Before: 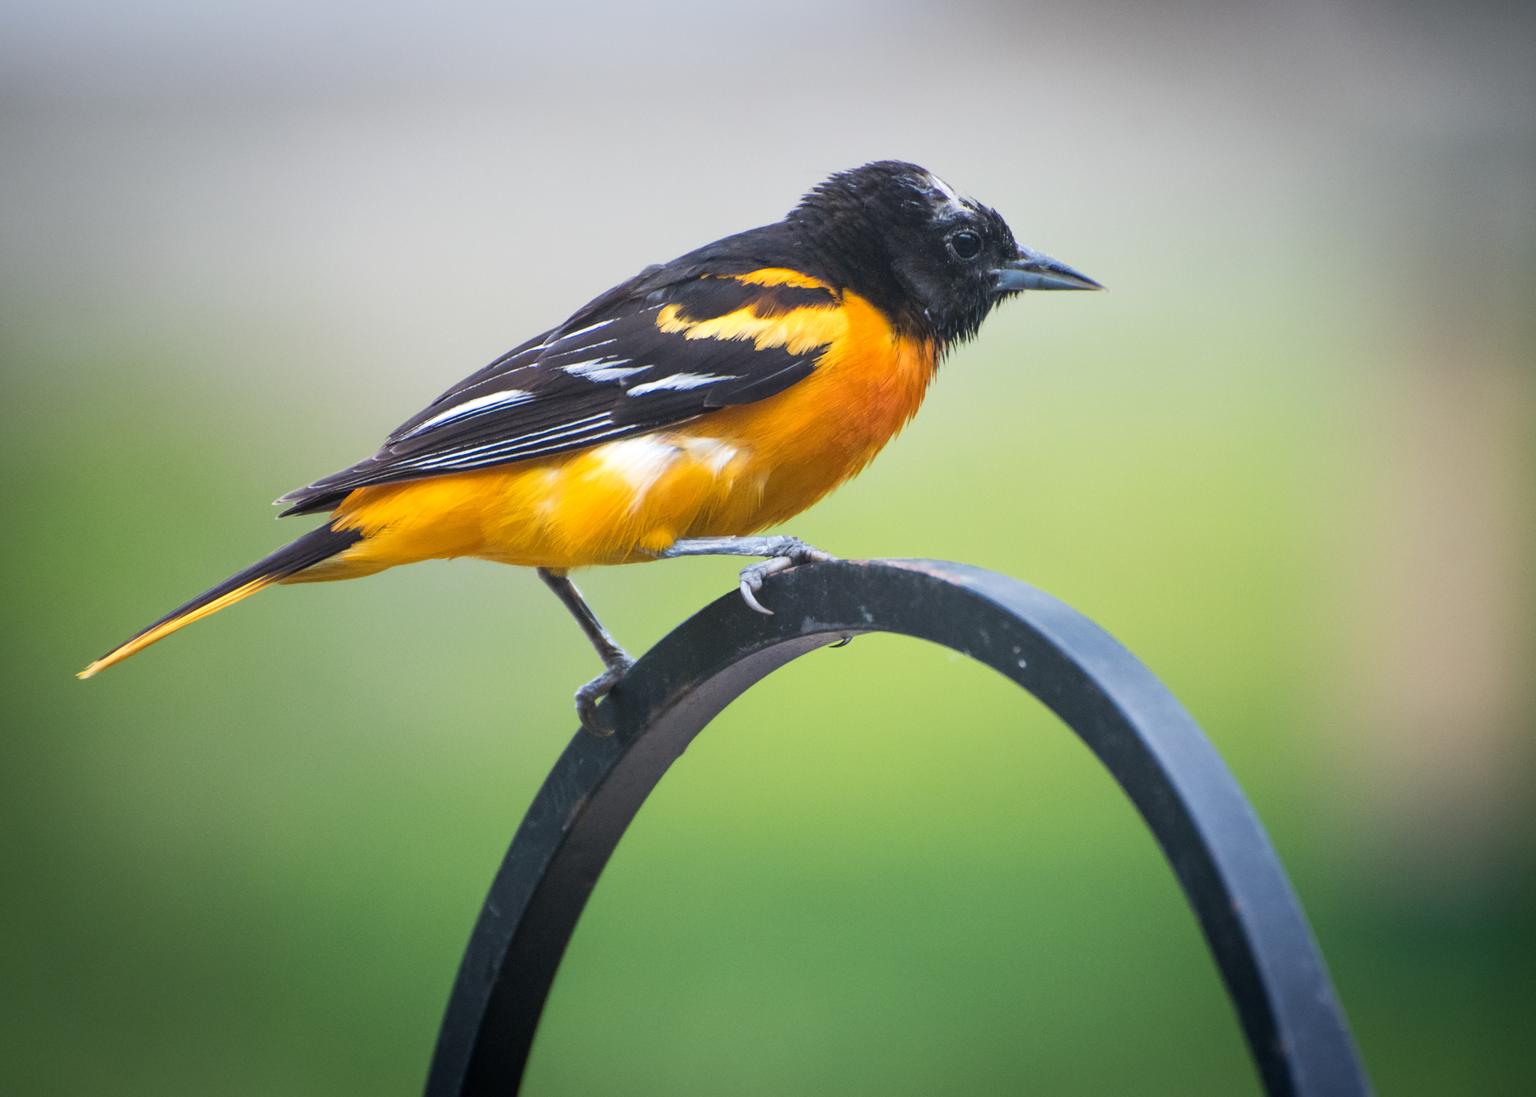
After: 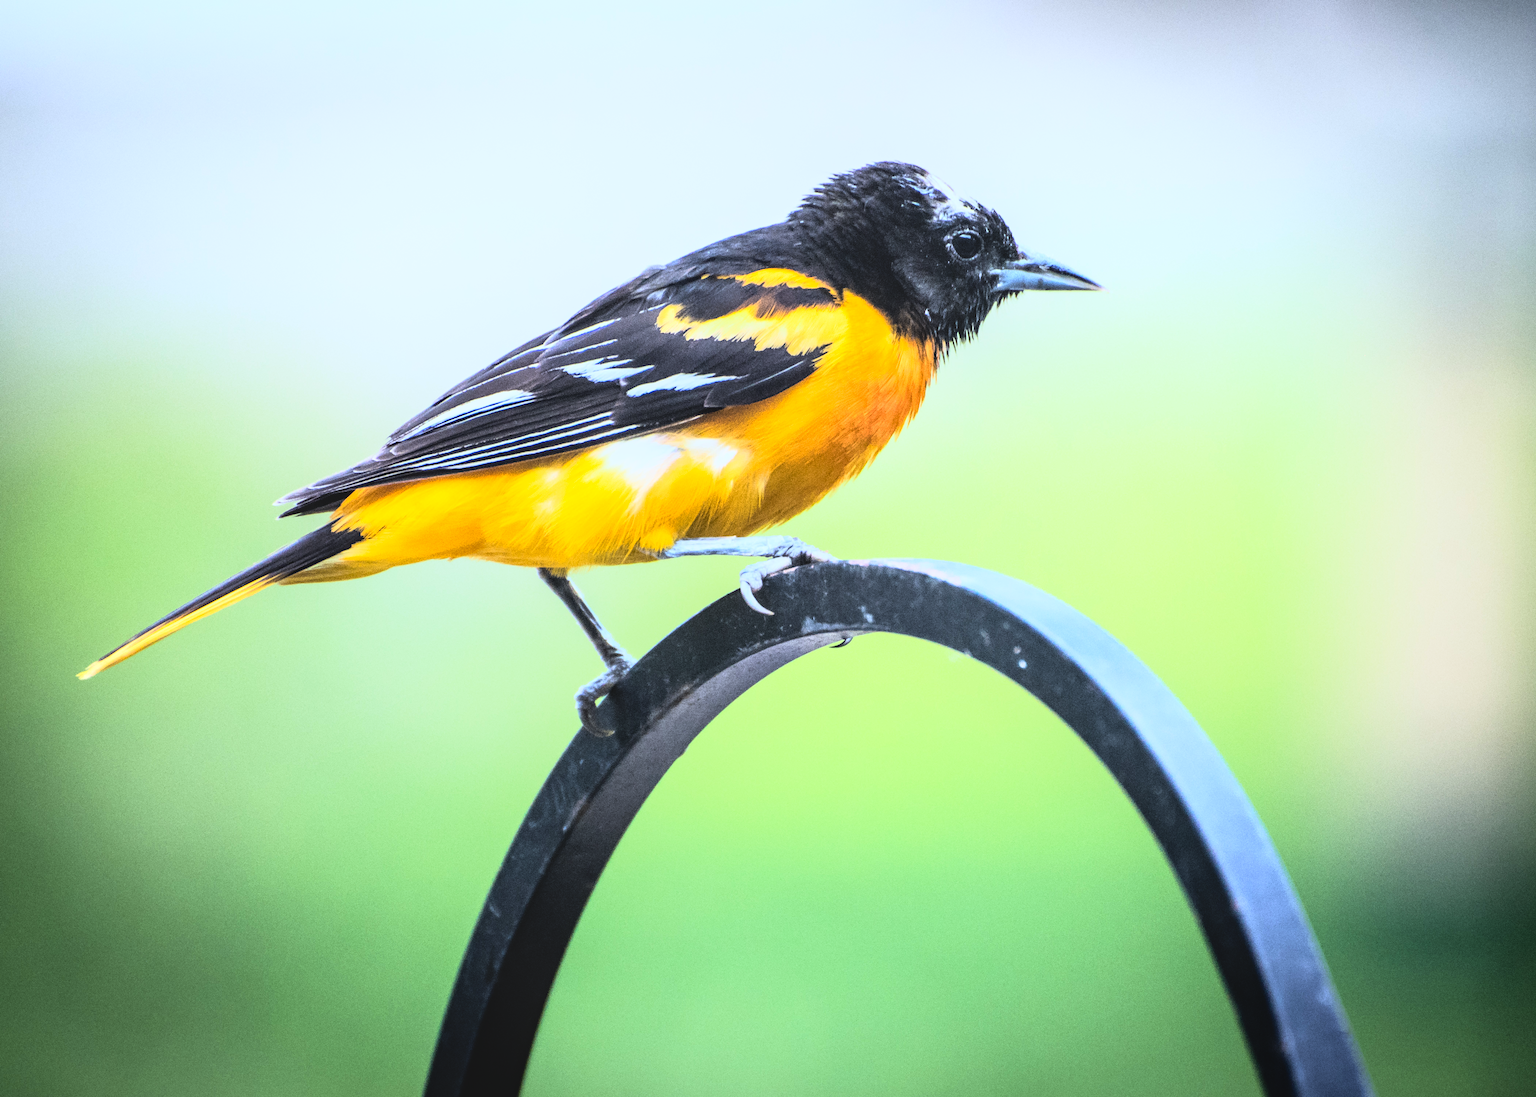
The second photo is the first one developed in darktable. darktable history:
rgb curve: curves: ch0 [(0, 0) (0.21, 0.15) (0.24, 0.21) (0.5, 0.75) (0.75, 0.96) (0.89, 0.99) (1, 1)]; ch1 [(0, 0.02) (0.21, 0.13) (0.25, 0.2) (0.5, 0.67) (0.75, 0.9) (0.89, 0.97) (1, 1)]; ch2 [(0, 0.02) (0.21, 0.13) (0.25, 0.2) (0.5, 0.67) (0.75, 0.9) (0.89, 0.97) (1, 1)], compensate middle gray true
local contrast: detail 110%
white balance: red 0.924, blue 1.095
